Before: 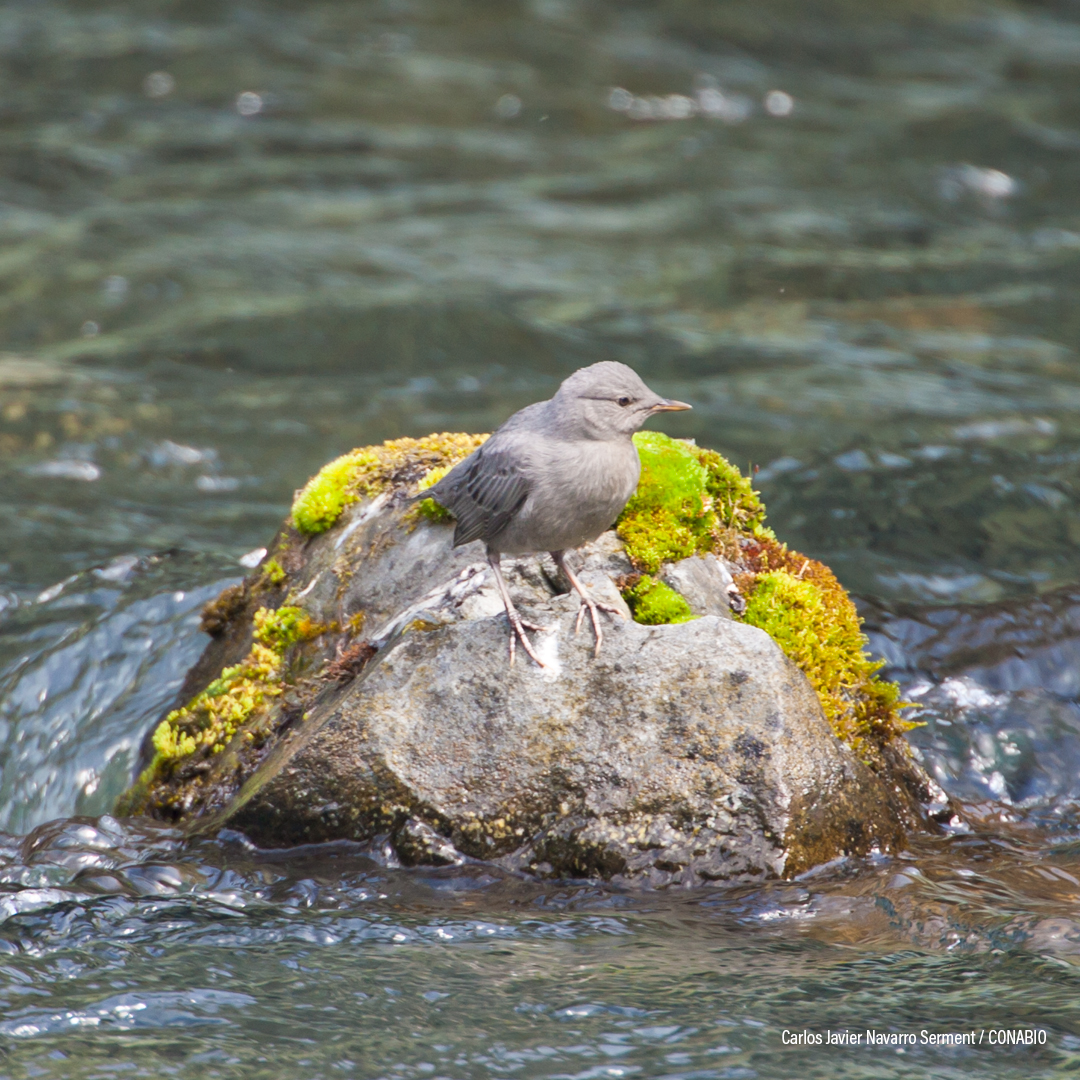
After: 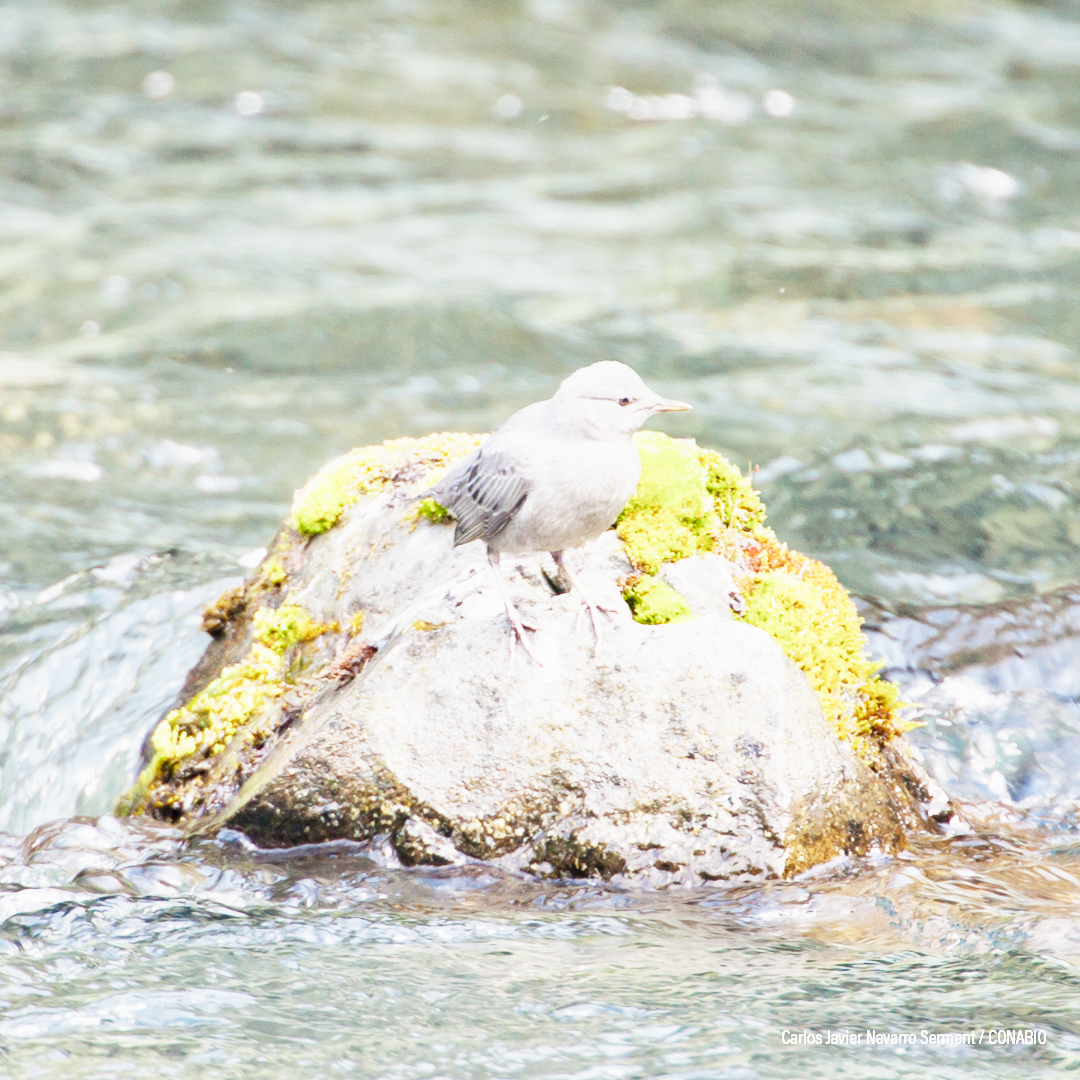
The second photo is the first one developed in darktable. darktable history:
exposure: exposure 2.25 EV, compensate highlight preservation false
sigmoid: contrast 1.8, skew -0.2, preserve hue 0%, red attenuation 0.1, red rotation 0.035, green attenuation 0.1, green rotation -0.017, blue attenuation 0.15, blue rotation -0.052, base primaries Rec2020
